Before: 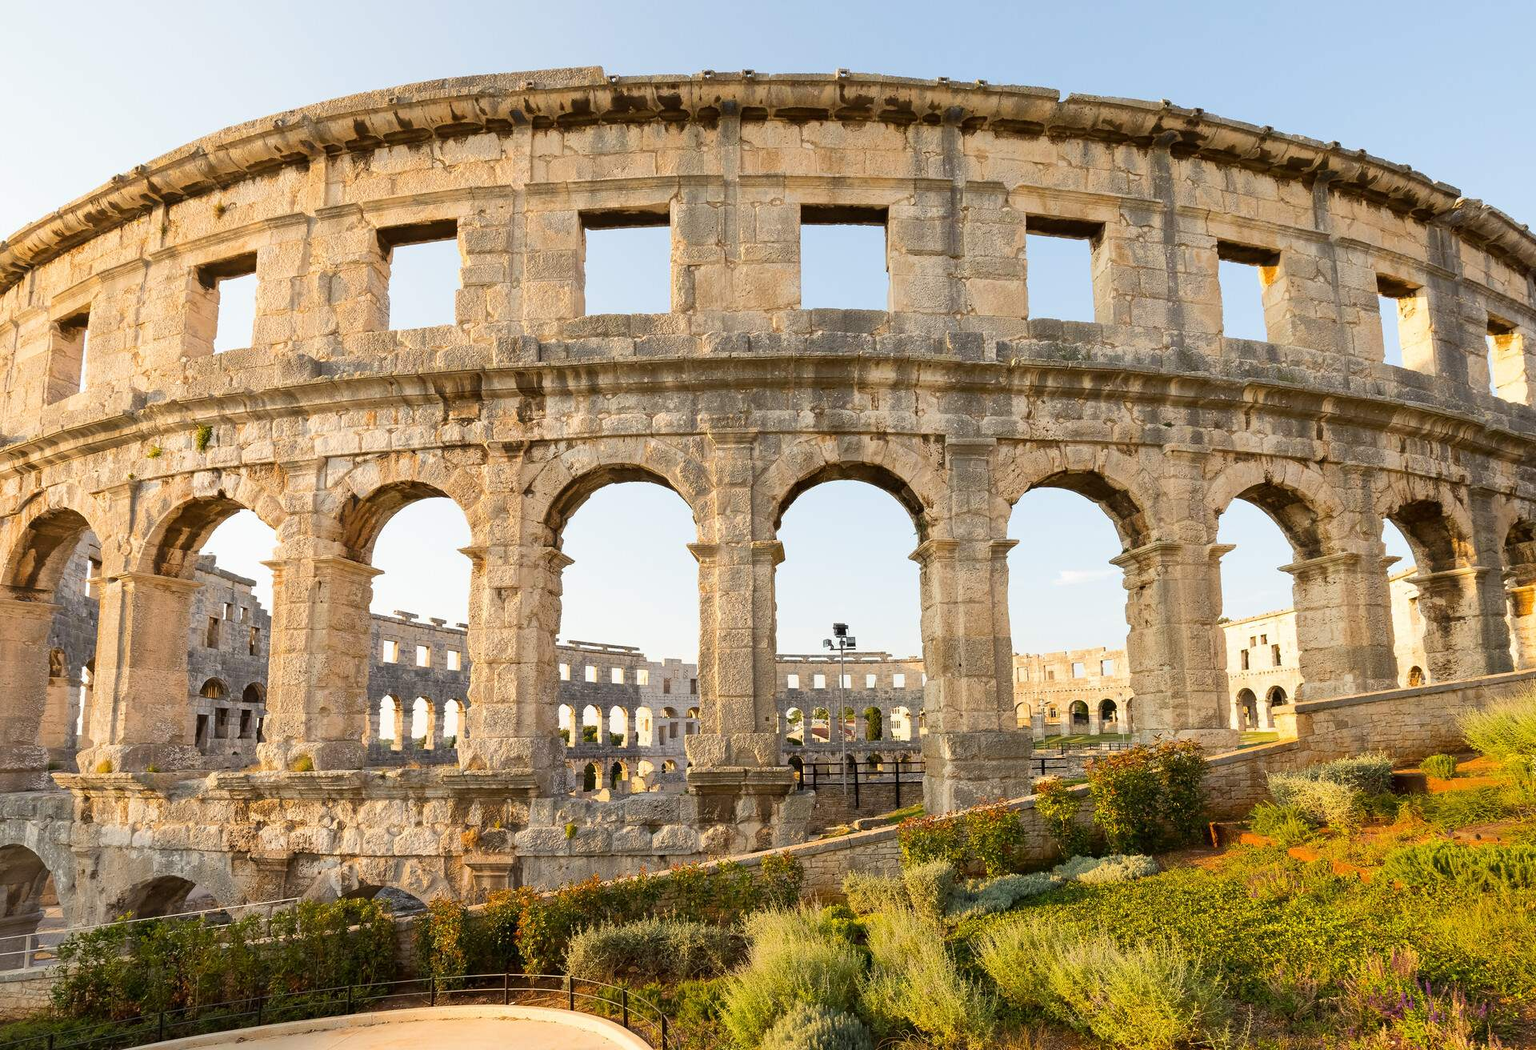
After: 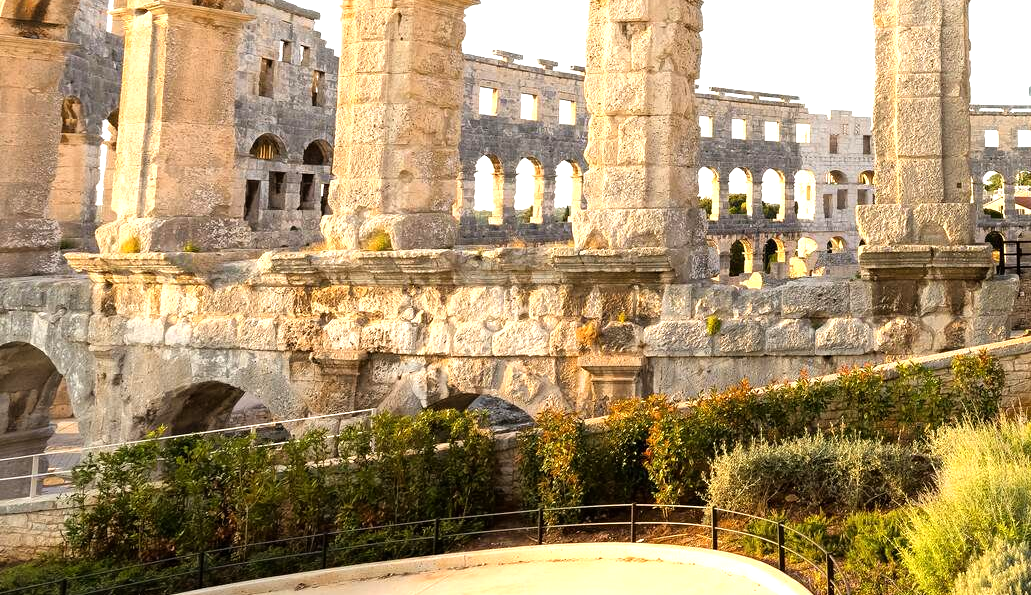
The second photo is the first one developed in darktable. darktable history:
tone equalizer: -8 EV -0.786 EV, -7 EV -0.704 EV, -6 EV -0.639 EV, -5 EV -0.399 EV, -3 EV 0.387 EV, -2 EV 0.6 EV, -1 EV 0.695 EV, +0 EV 0.752 EV
exposure: compensate highlight preservation false
crop and rotate: top 54.48%, right 46.27%, bottom 0.153%
